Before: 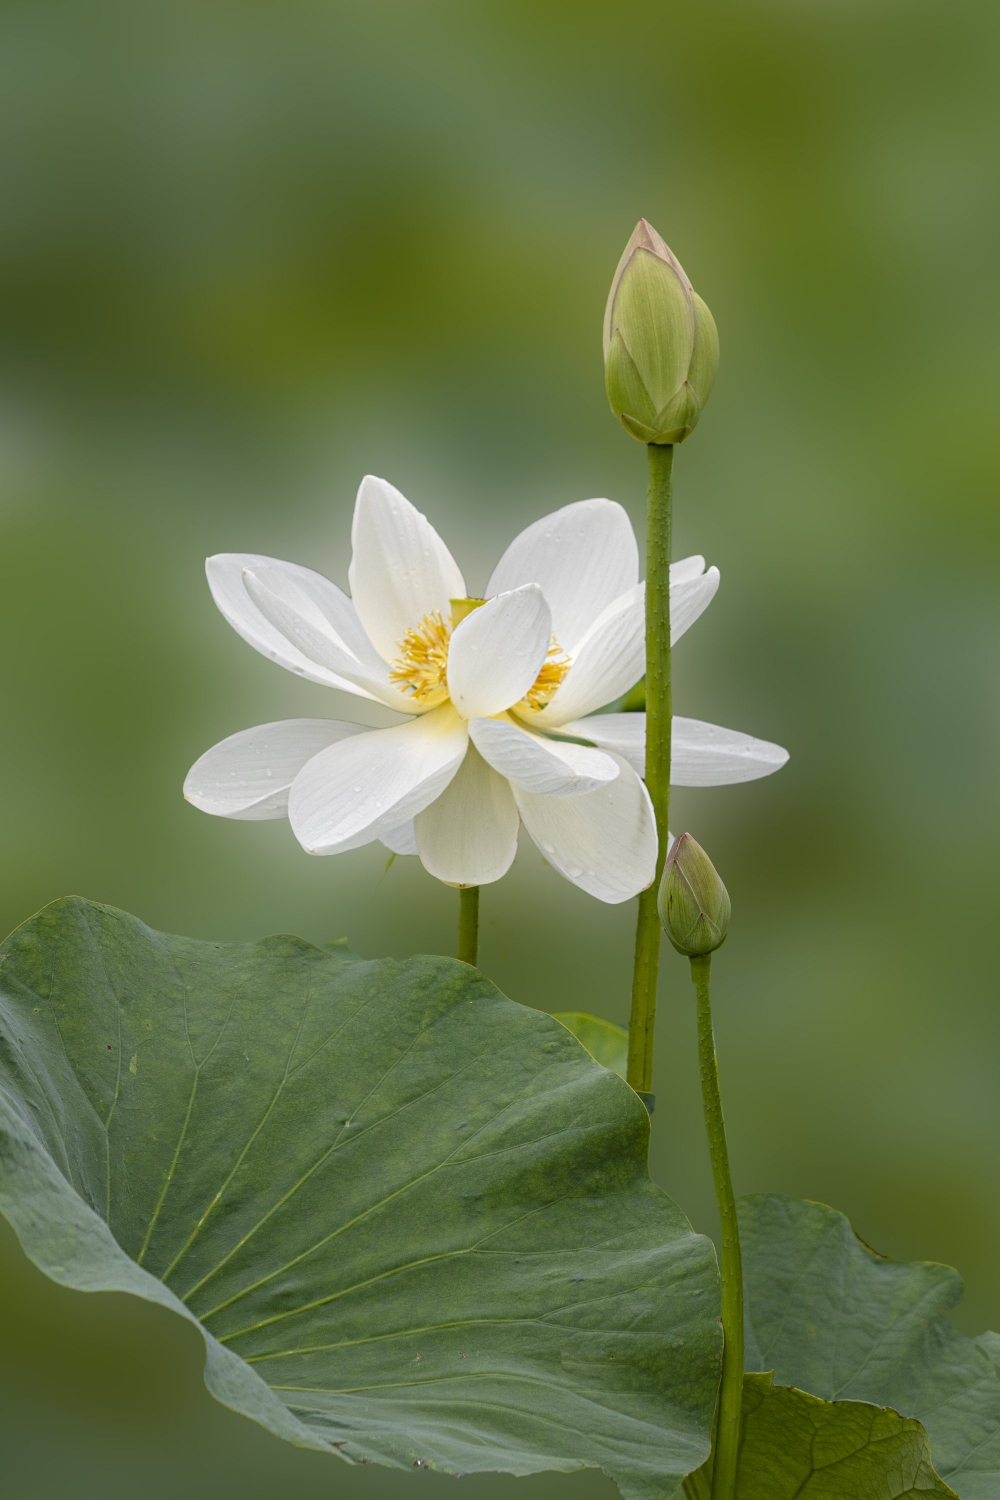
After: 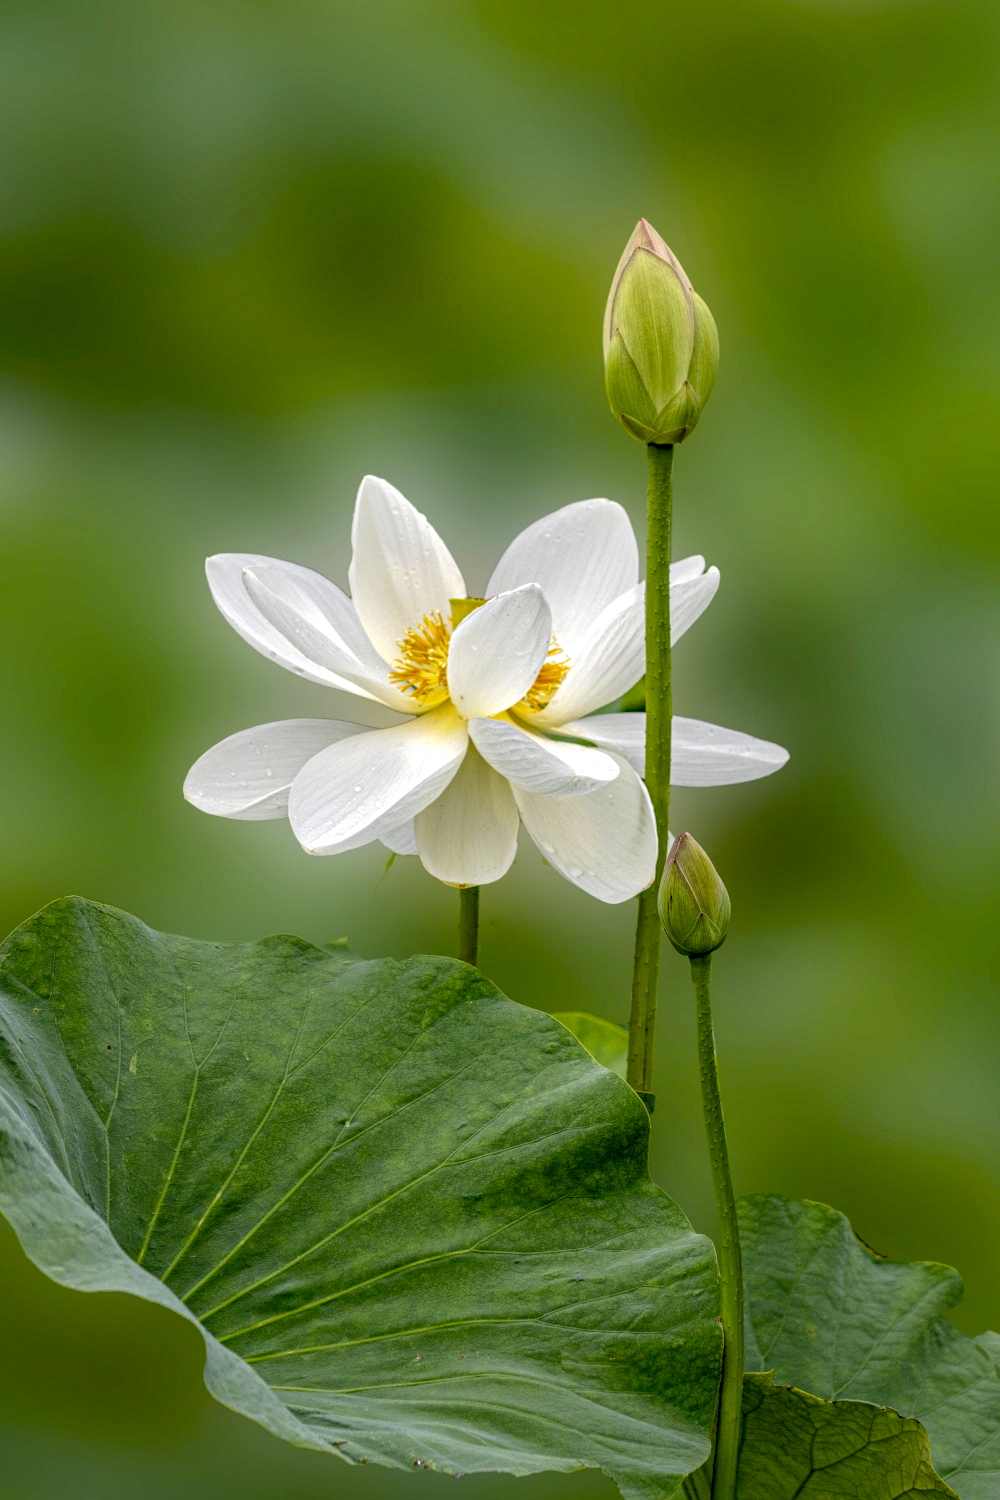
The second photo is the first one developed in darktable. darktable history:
contrast brightness saturation: contrast 0.083, saturation 0.195
local contrast: highlights 98%, shadows 90%, detail 160%, midtone range 0.2
color correction: highlights b* -0.06
exposure: black level correction 0.026, exposure 0.181 EV, compensate highlight preservation false
shadows and highlights: on, module defaults
